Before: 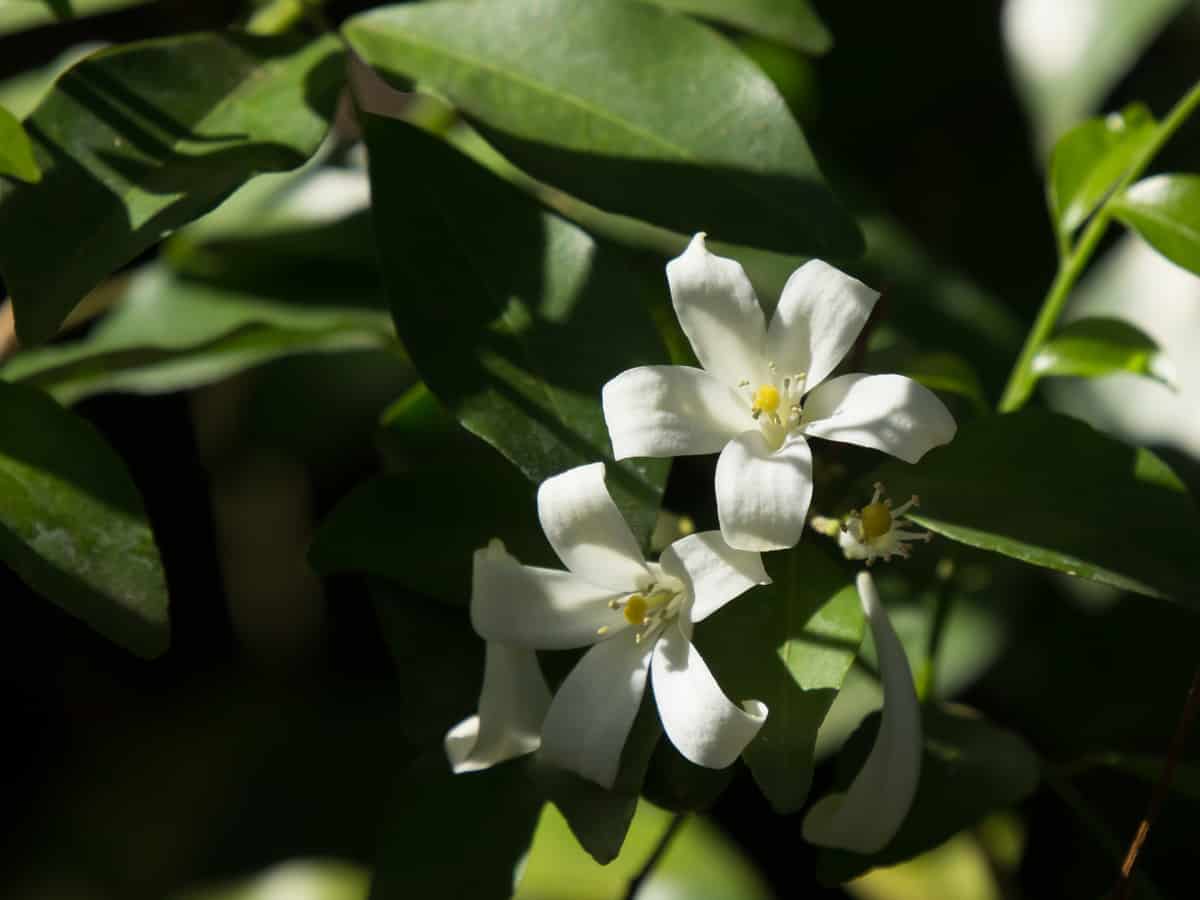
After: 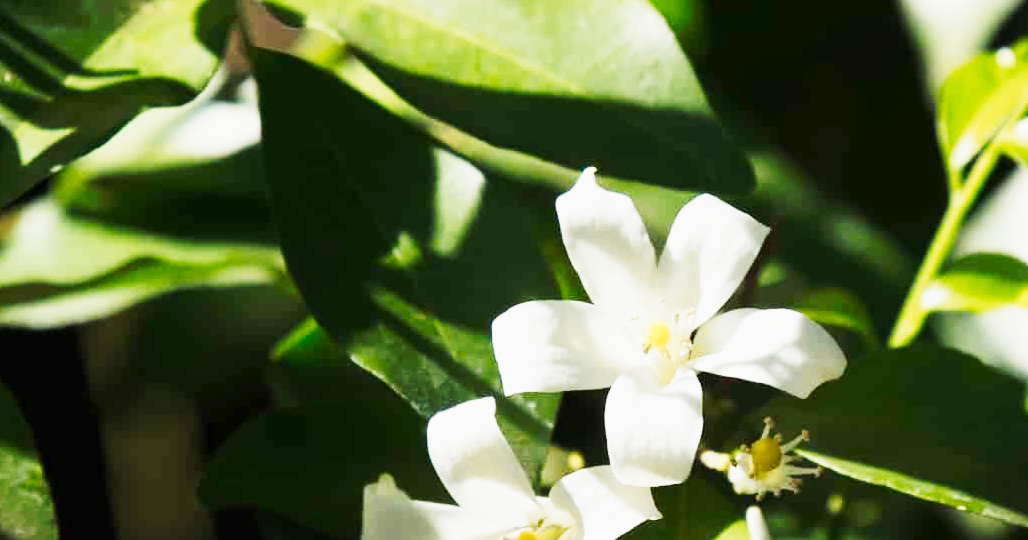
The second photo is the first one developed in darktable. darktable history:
base curve: curves: ch0 [(0, 0) (0.088, 0.125) (0.176, 0.251) (0.354, 0.501) (0.613, 0.749) (1, 0.877)], preserve colors none
crop and rotate: left 9.239%, top 7.246%, right 5.066%, bottom 32.659%
tone curve: curves: ch0 [(0, 0) (0.003, 0.004) (0.011, 0.015) (0.025, 0.034) (0.044, 0.061) (0.069, 0.095) (0.1, 0.137) (0.136, 0.187) (0.177, 0.244) (0.224, 0.308) (0.277, 0.415) (0.335, 0.532) (0.399, 0.642) (0.468, 0.747) (0.543, 0.829) (0.623, 0.886) (0.709, 0.924) (0.801, 0.951) (0.898, 0.975) (1, 1)], preserve colors none
